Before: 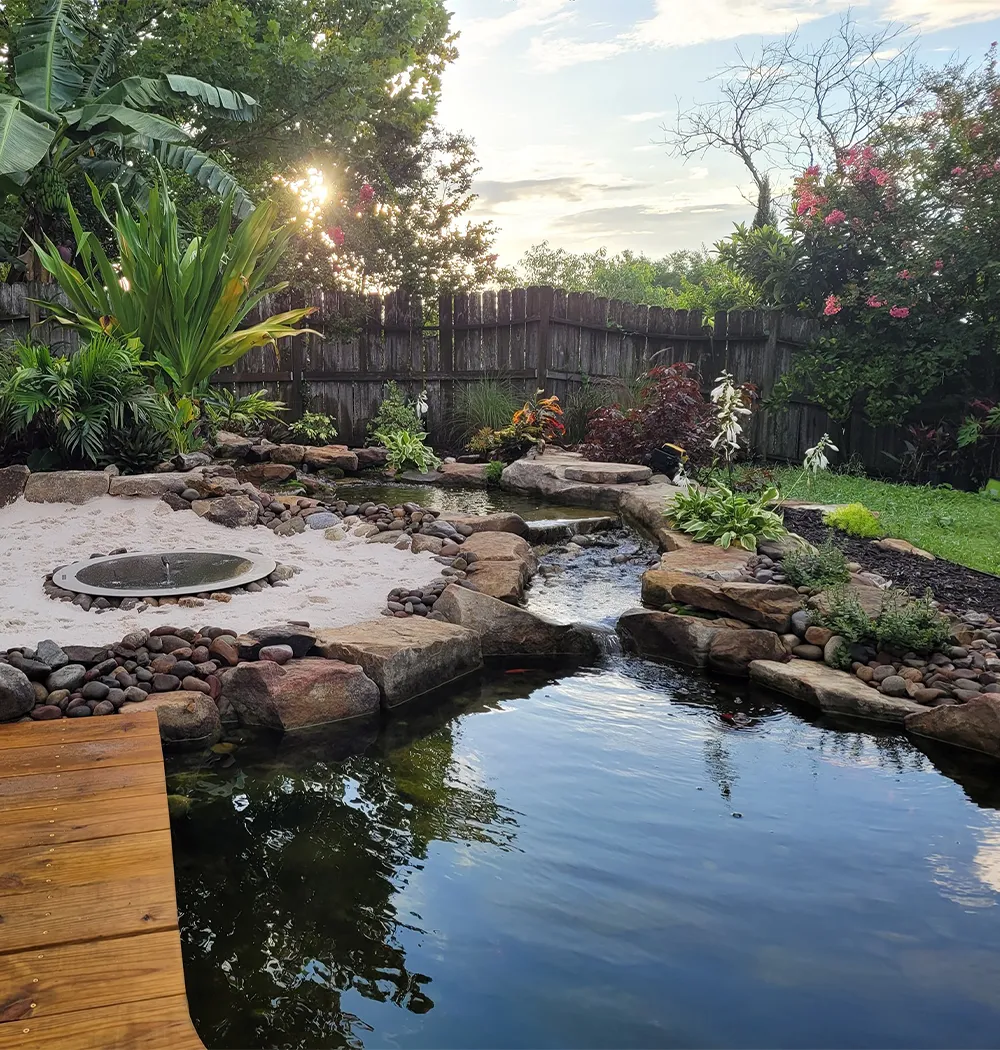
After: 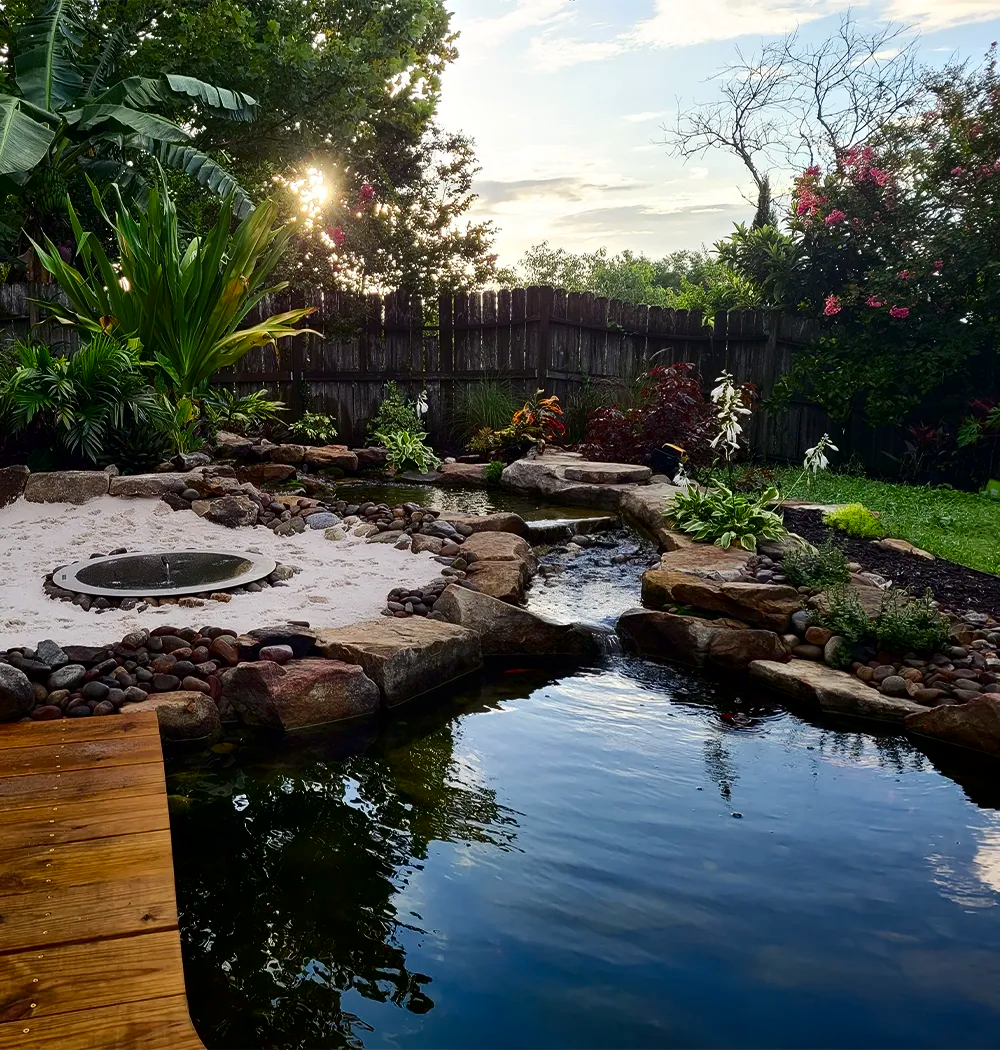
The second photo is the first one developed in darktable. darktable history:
contrast brightness saturation: contrast 0.194, brightness -0.234, saturation 0.116
